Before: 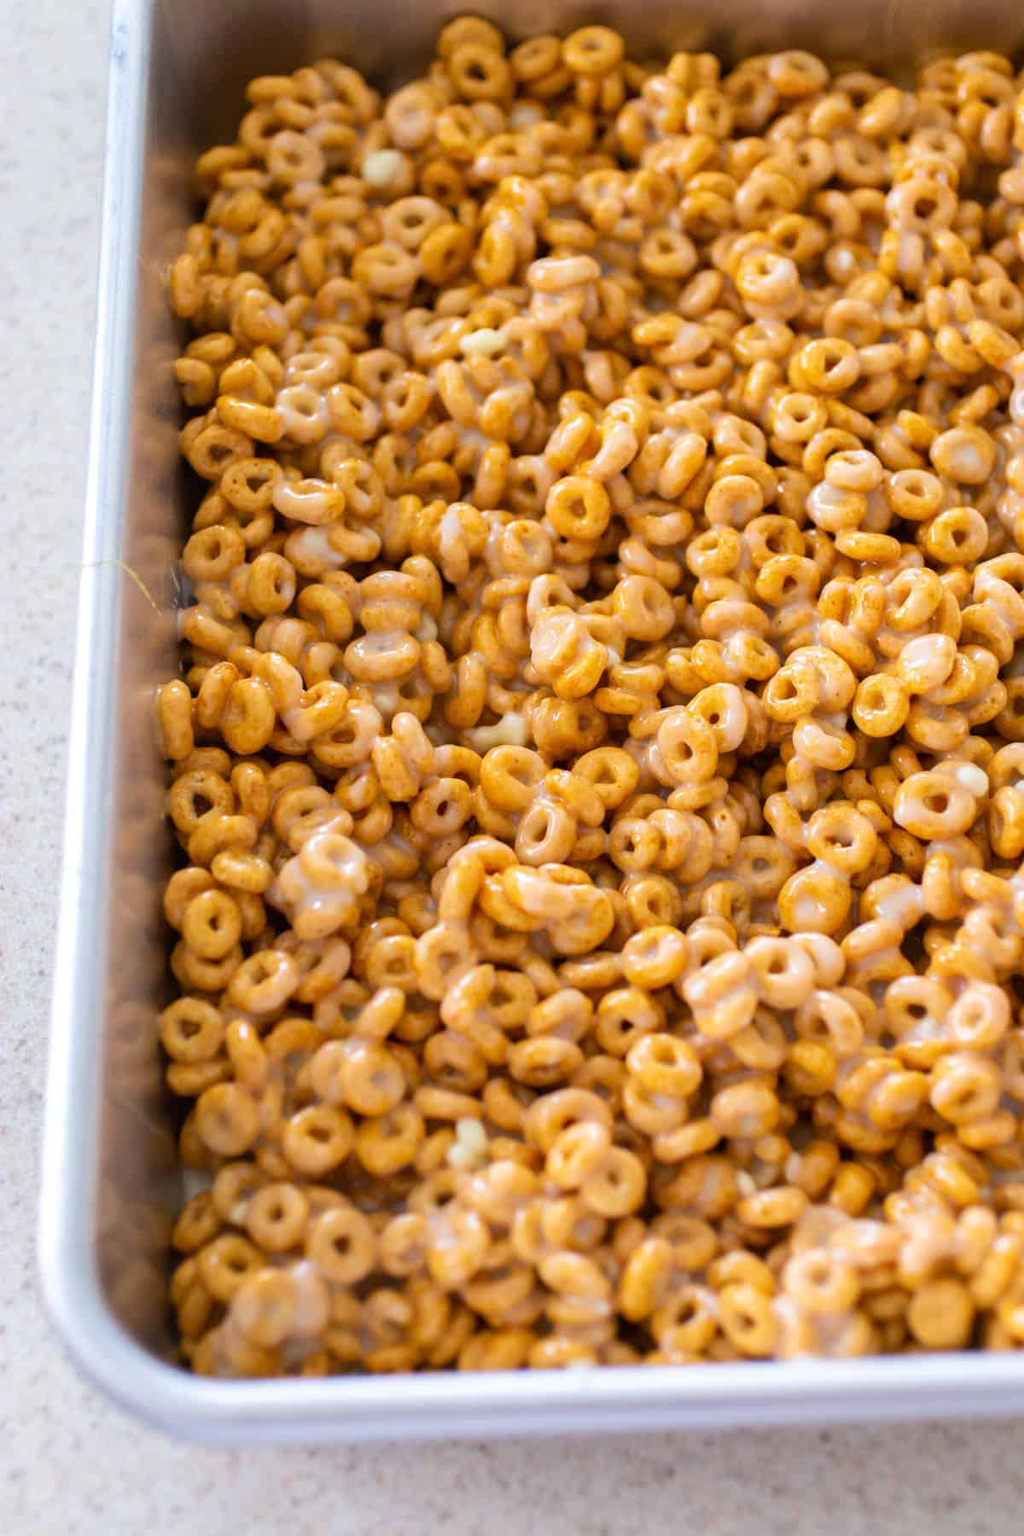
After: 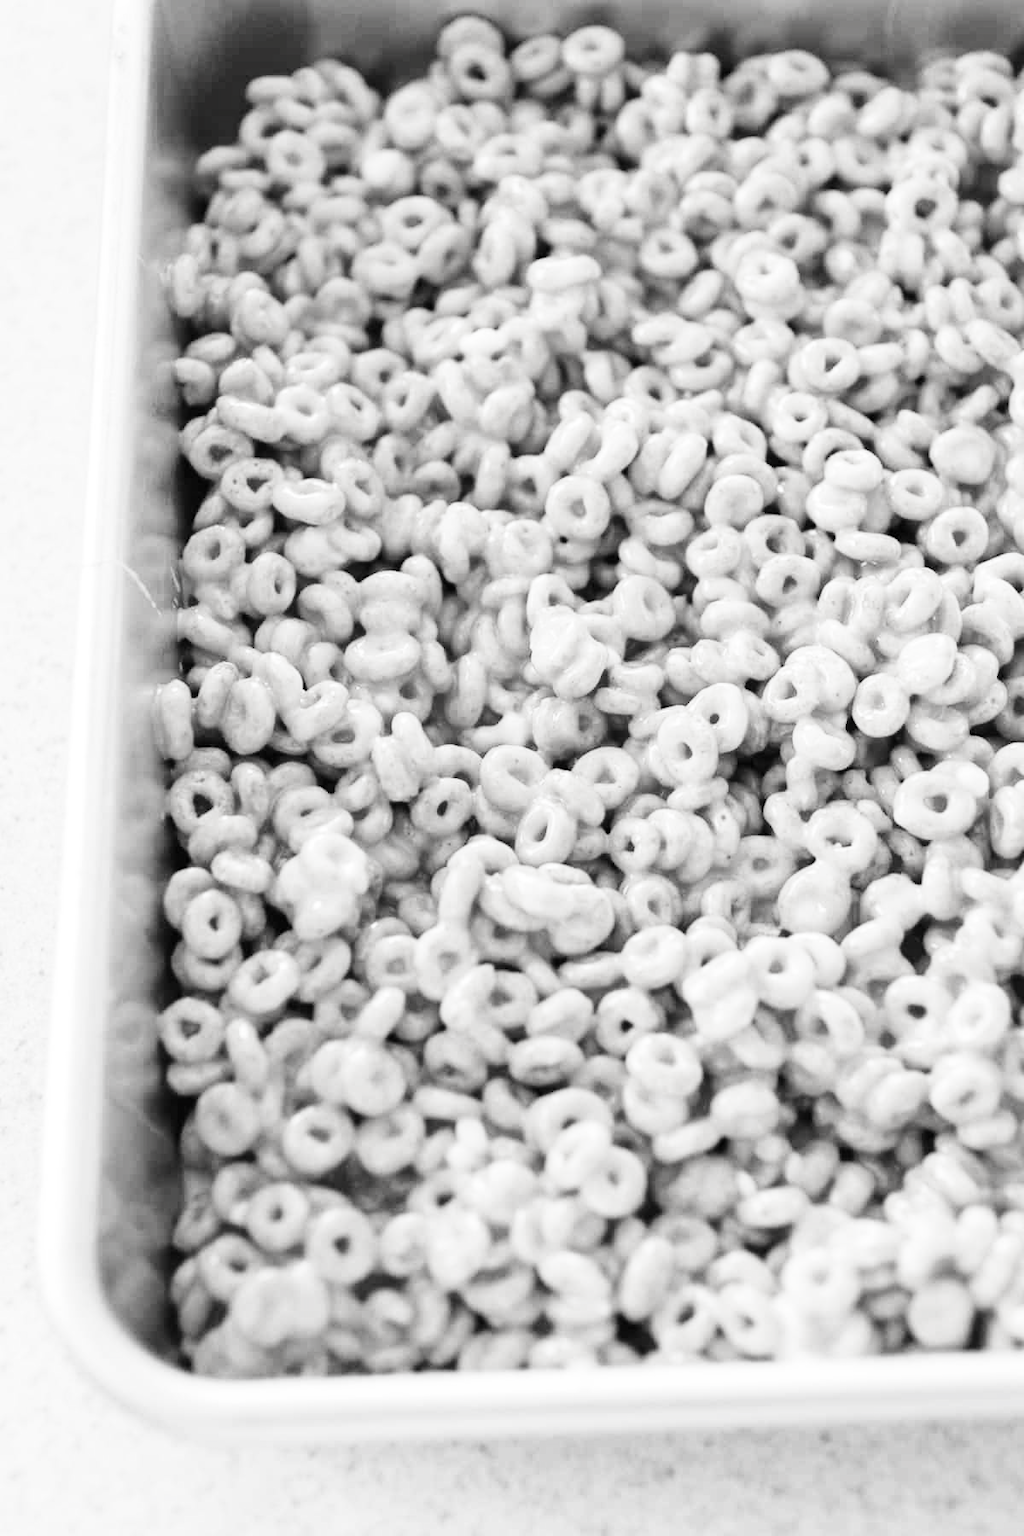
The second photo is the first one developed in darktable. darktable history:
base curve: curves: ch0 [(0, 0) (0.028, 0.03) (0.121, 0.232) (0.46, 0.748) (0.859, 0.968) (1, 1)], preserve colors none
tone curve: curves: ch0 [(0, 0) (0.765, 0.816) (1, 1)]; ch1 [(0, 0) (0.425, 0.464) (0.5, 0.5) (0.531, 0.522) (0.588, 0.575) (0.994, 0.939)]; ch2 [(0, 0) (0.398, 0.435) (0.455, 0.481) (0.501, 0.504) (0.529, 0.544) (0.584, 0.585) (1, 0.911)], color space Lab, linked channels, preserve colors none
contrast brightness saturation: saturation -0.992
